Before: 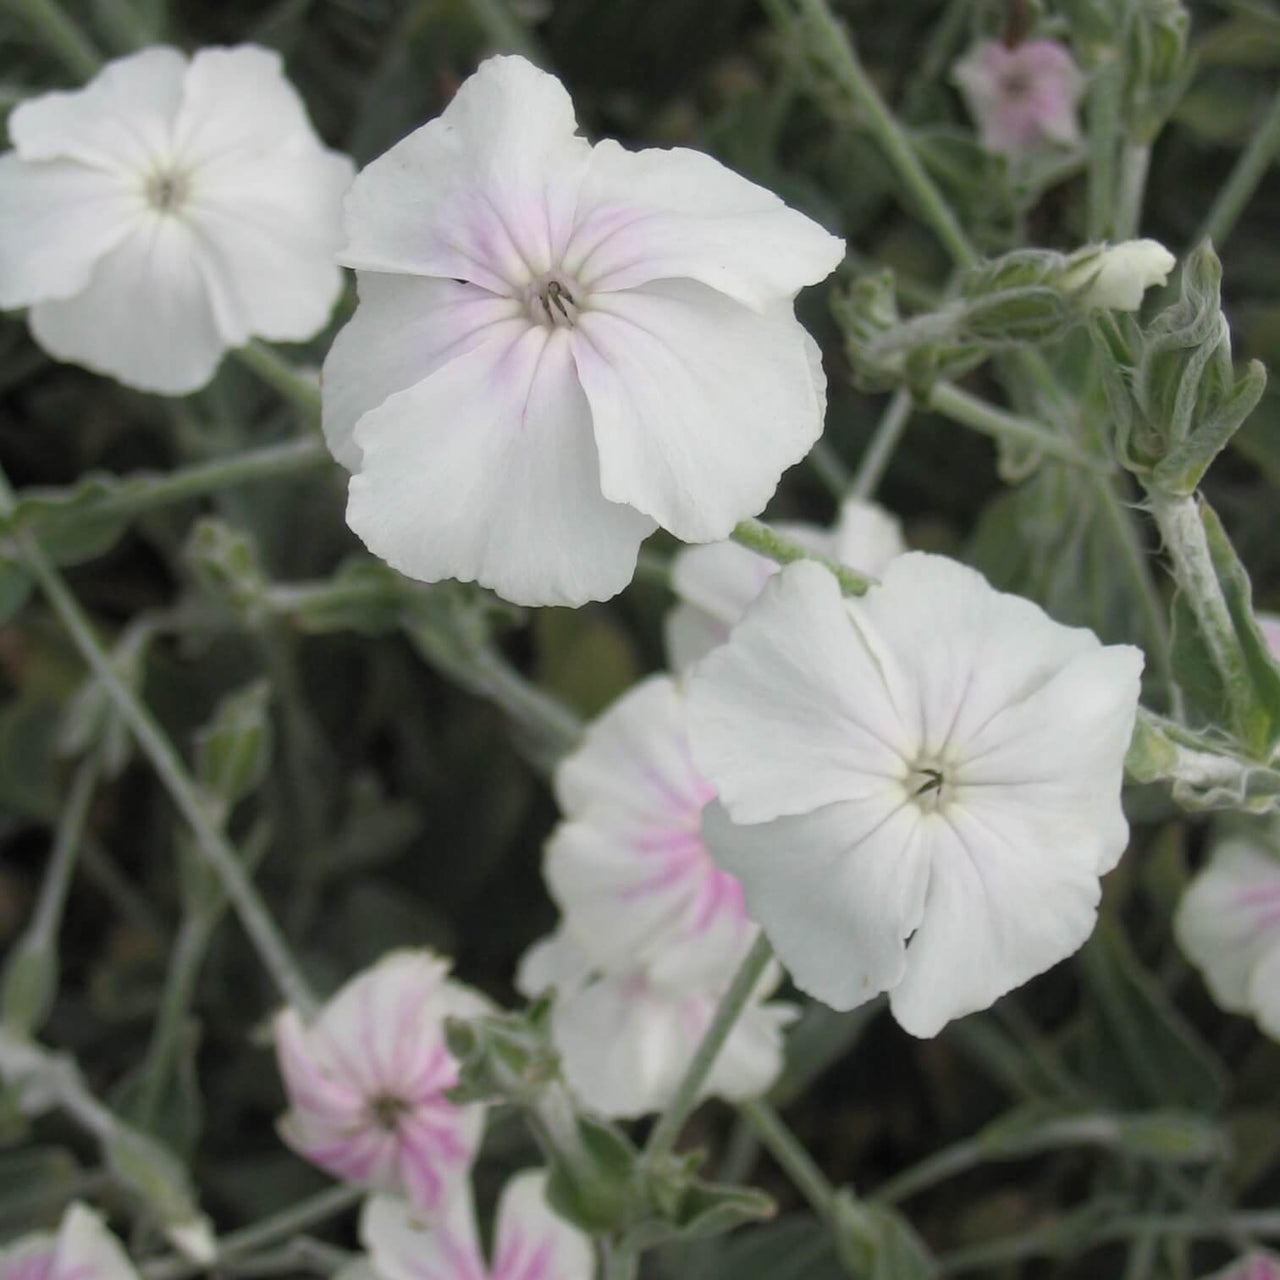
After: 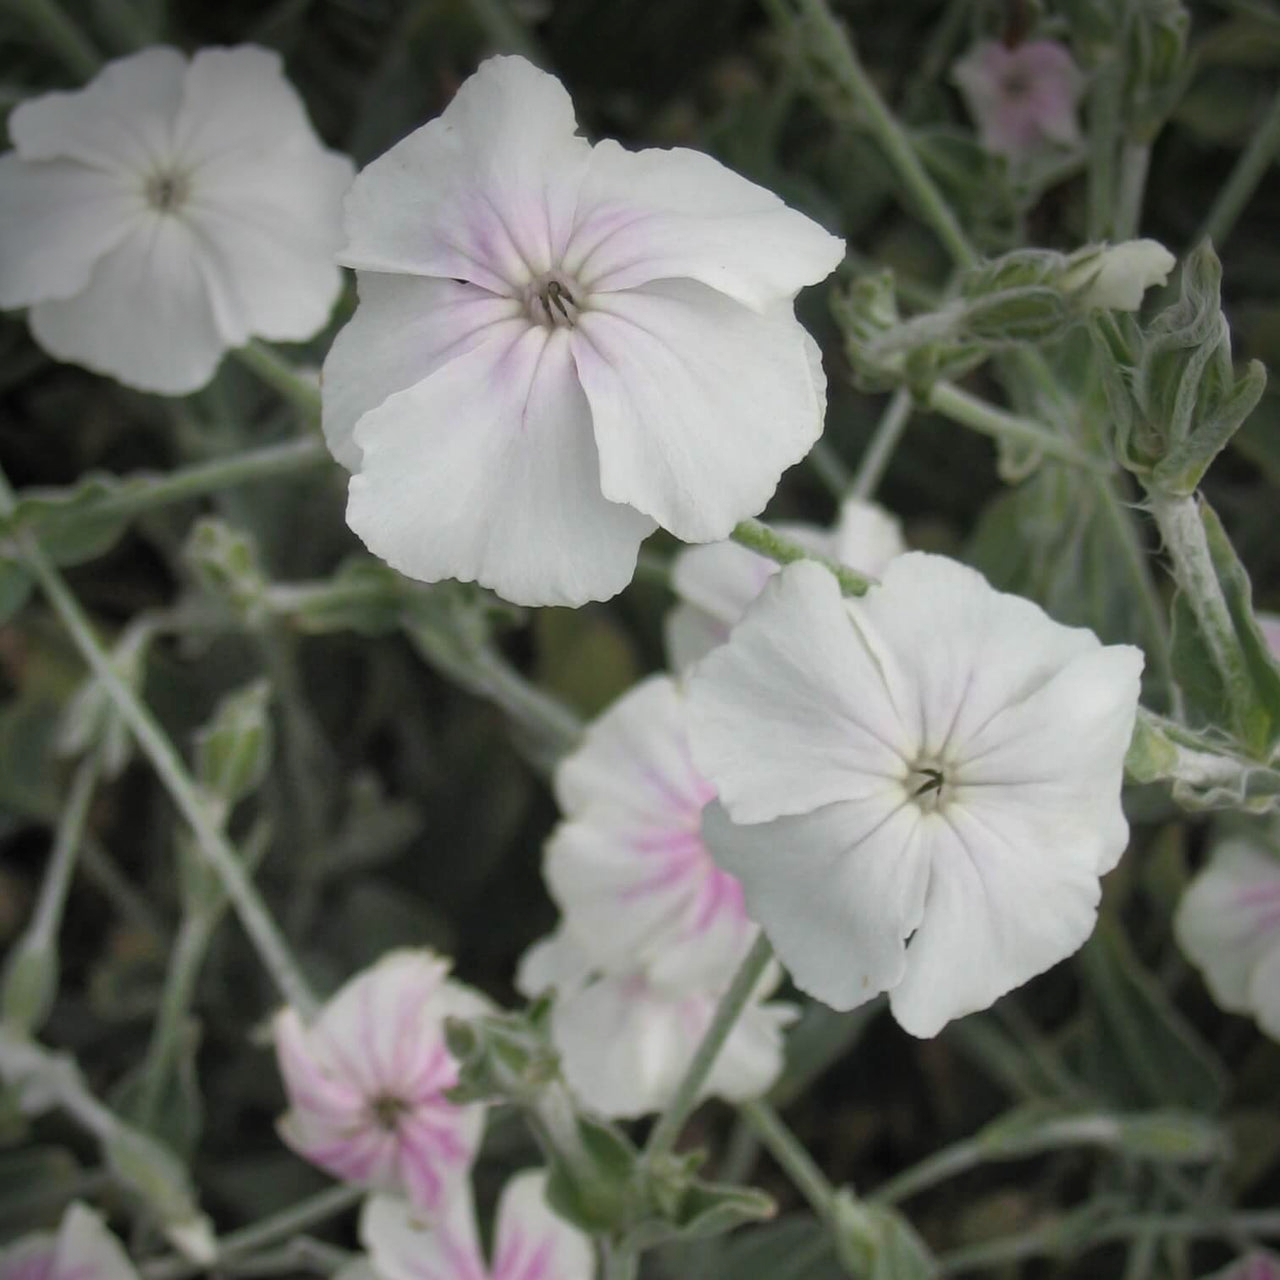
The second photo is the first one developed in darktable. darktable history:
shadows and highlights: low approximation 0.01, soften with gaussian
vignetting: brightness -0.629, saturation -0.007, center (-0.028, 0.239)
